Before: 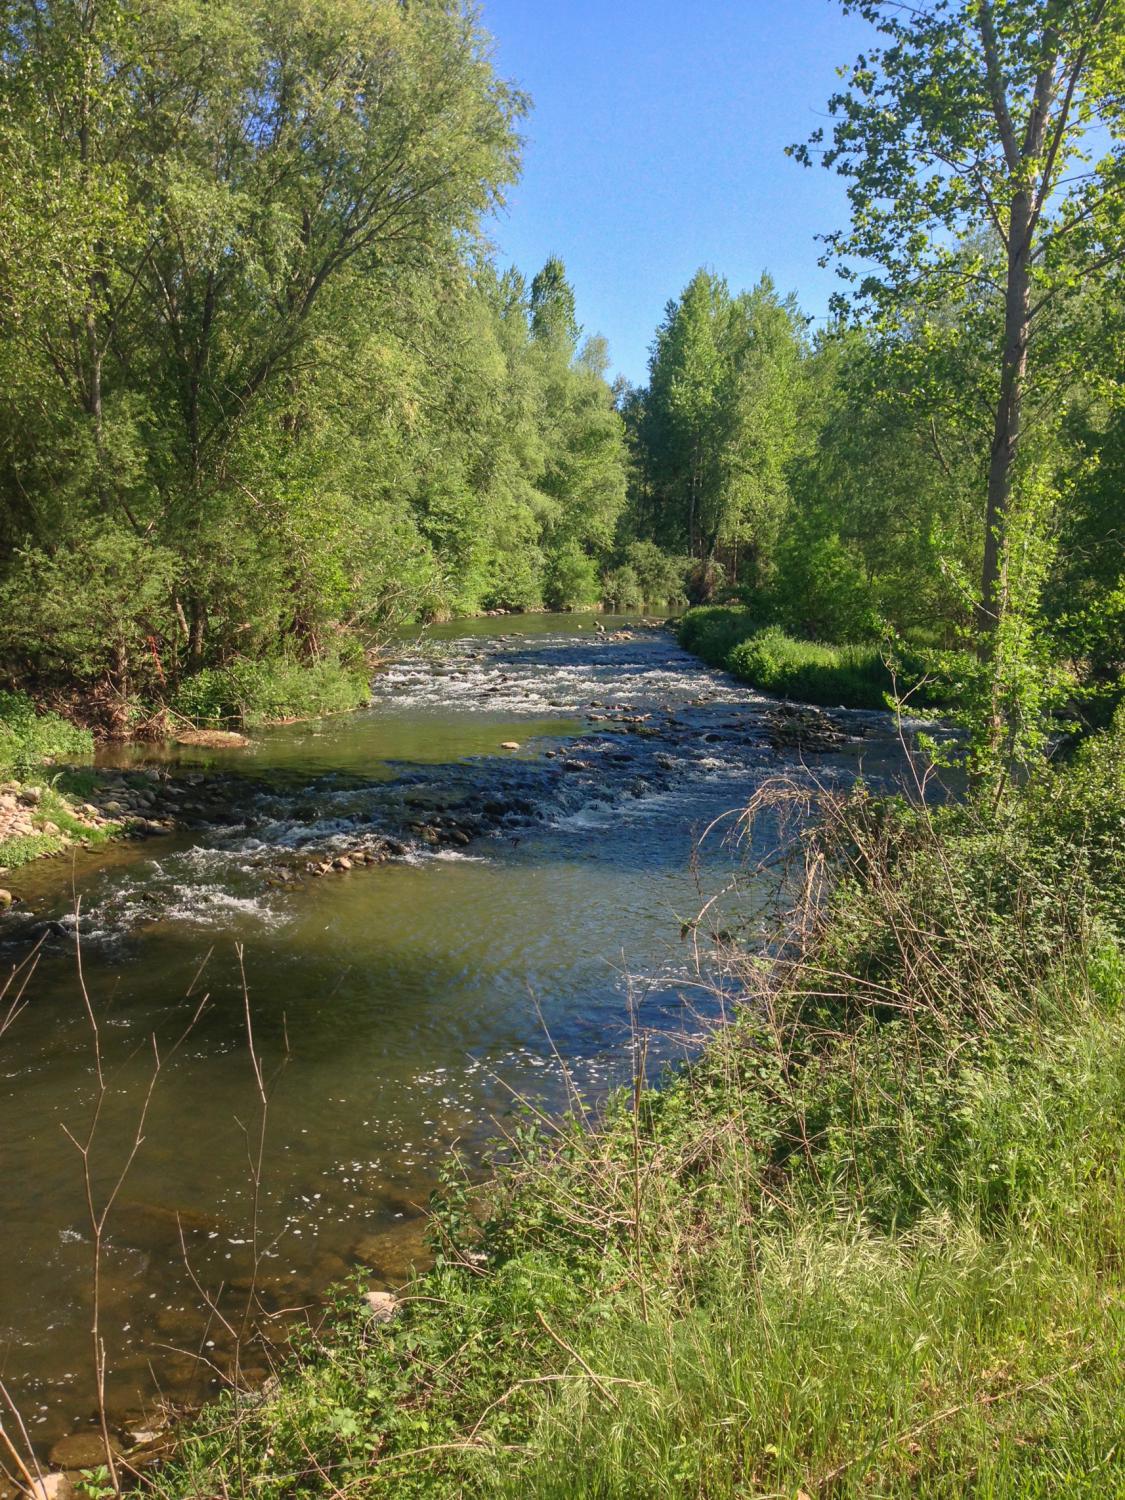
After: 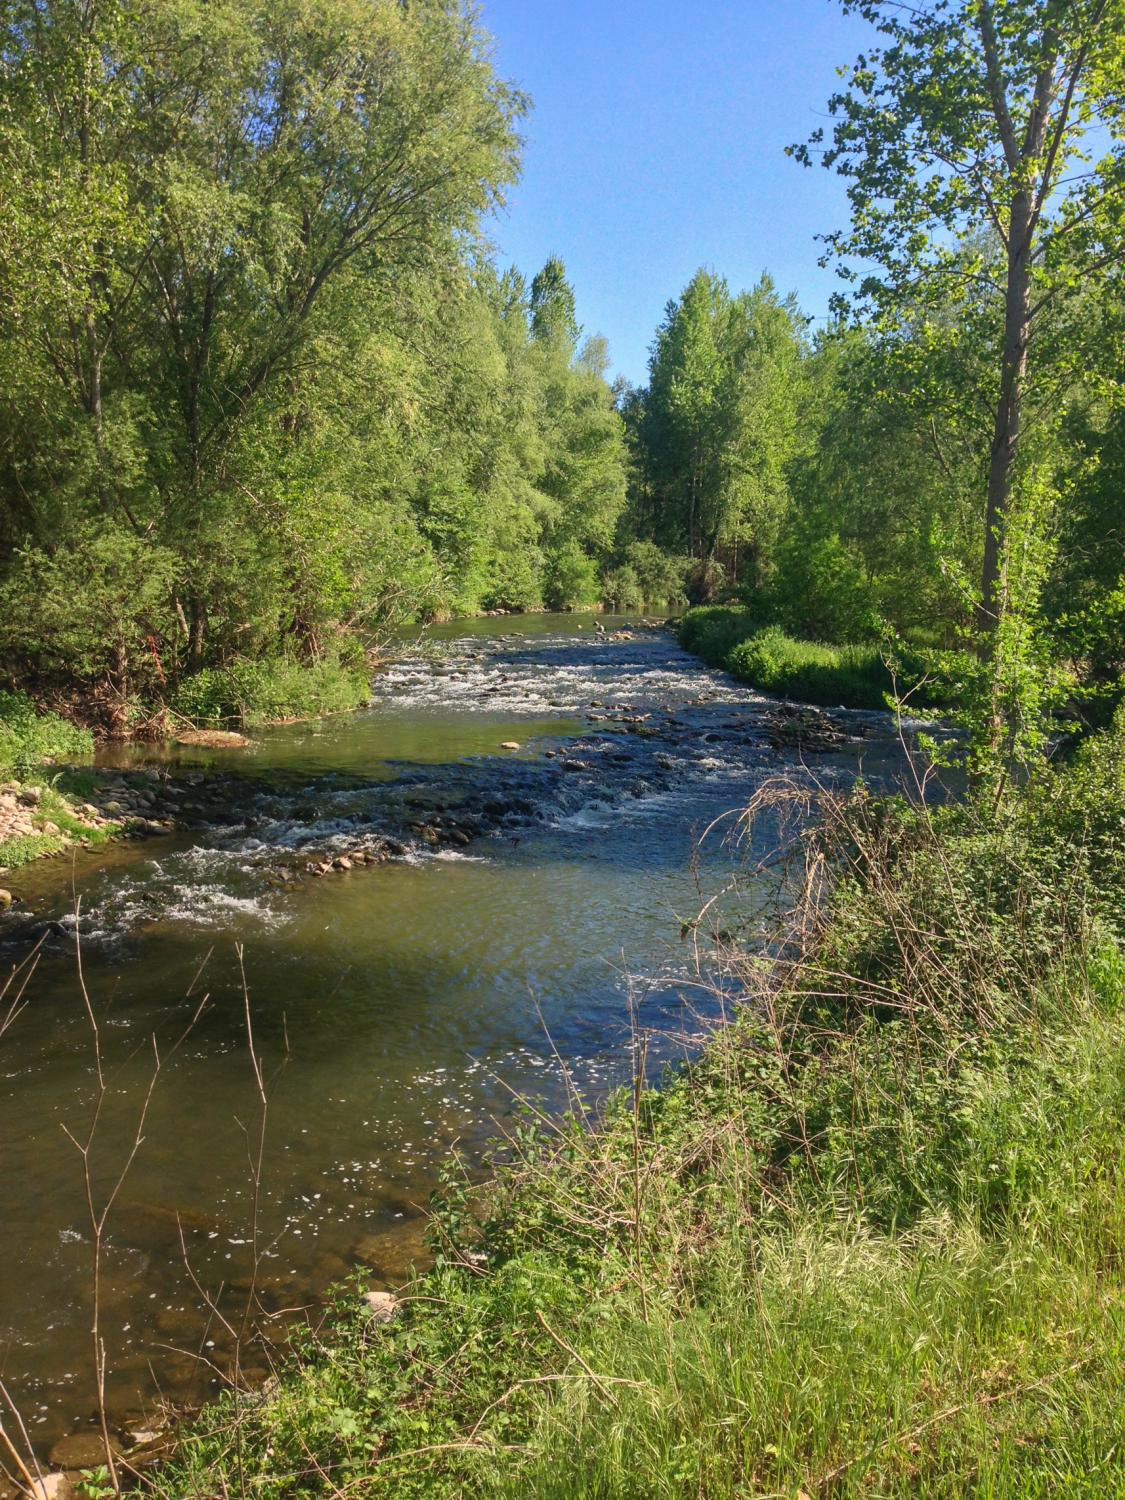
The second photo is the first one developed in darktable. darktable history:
tone curve: curves: ch0 [(0, 0) (0.003, 0.003) (0.011, 0.011) (0.025, 0.024) (0.044, 0.043) (0.069, 0.068) (0.1, 0.097) (0.136, 0.132) (0.177, 0.173) (0.224, 0.219) (0.277, 0.27) (0.335, 0.327) (0.399, 0.389) (0.468, 0.457) (0.543, 0.549) (0.623, 0.628) (0.709, 0.713) (0.801, 0.803) (0.898, 0.899) (1, 1)], preserve colors none
